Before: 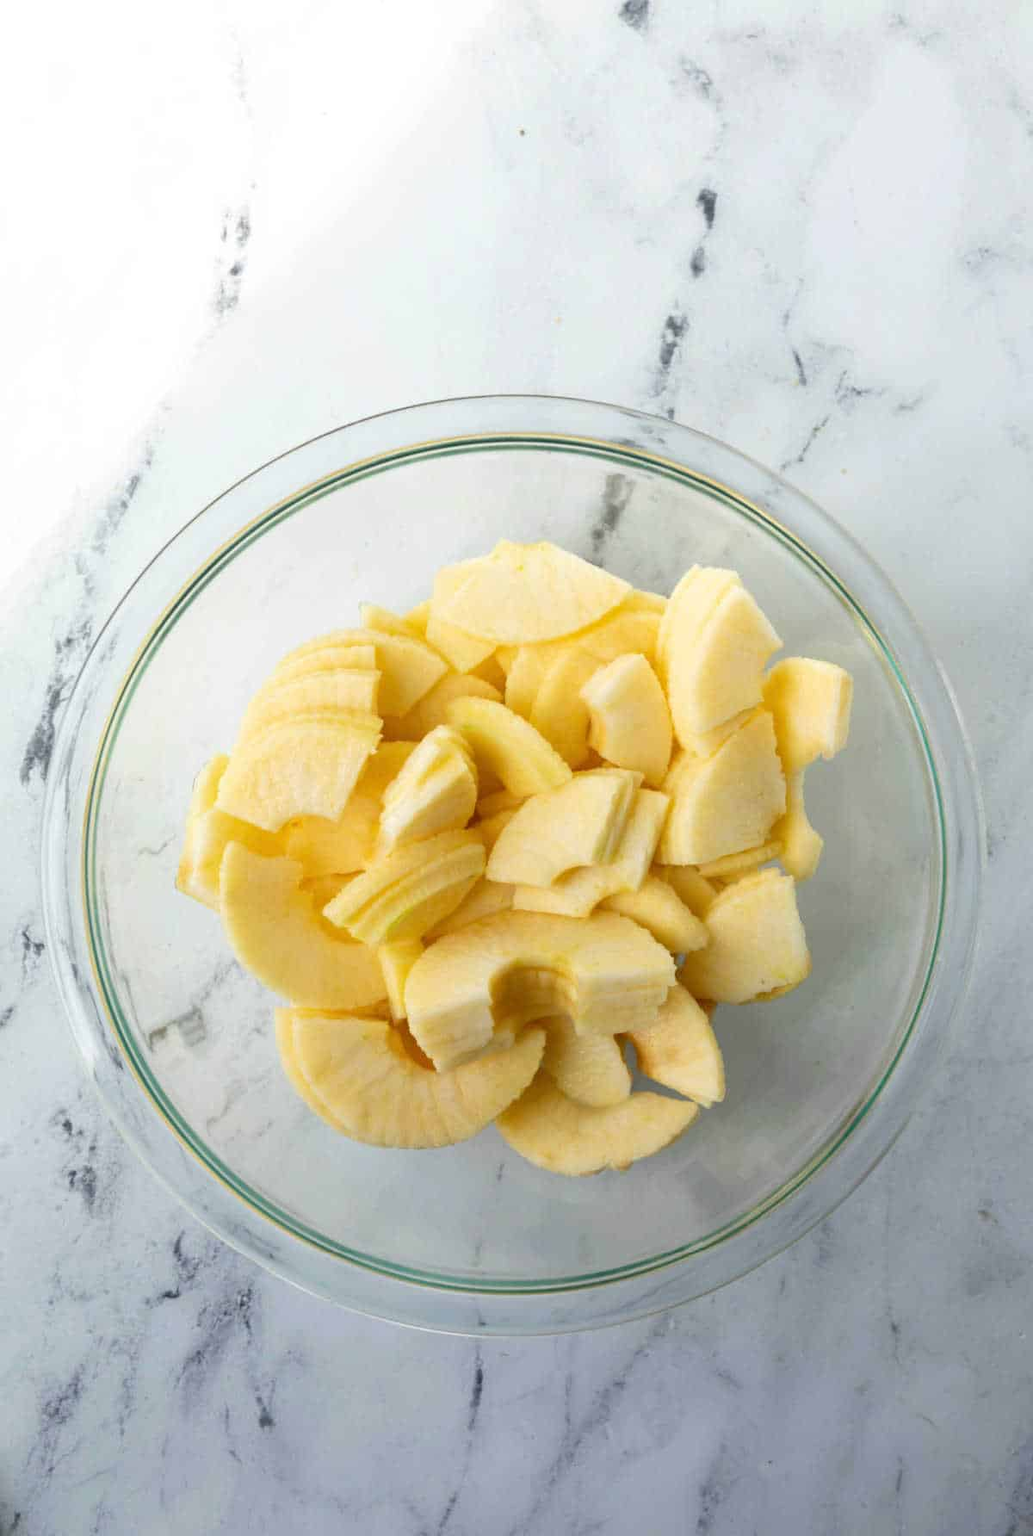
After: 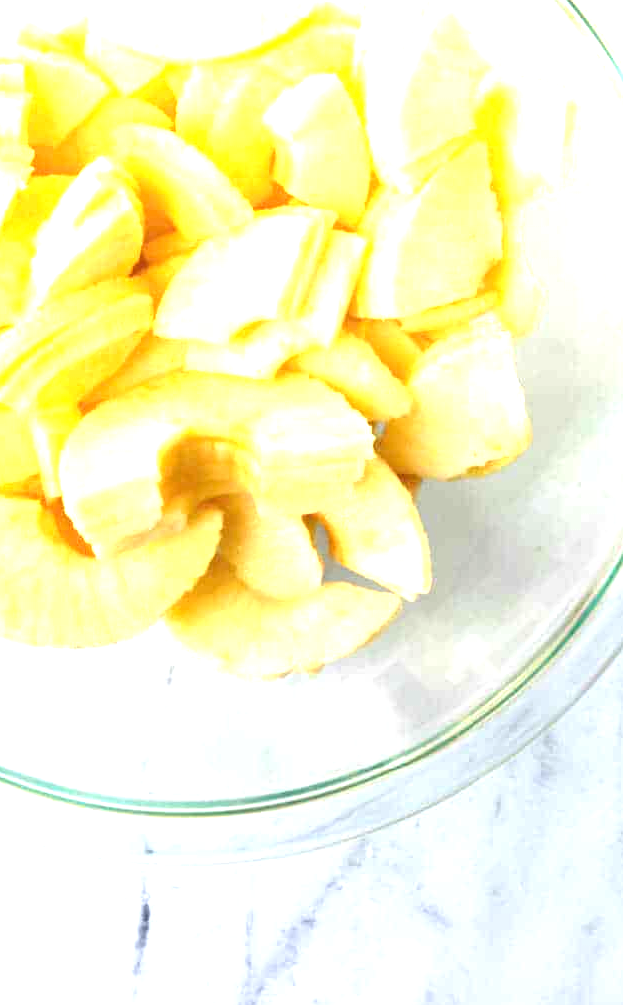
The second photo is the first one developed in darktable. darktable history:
exposure: black level correction 0, exposure 1.745 EV, compensate highlight preservation false
crop: left 34.251%, top 38.507%, right 13.808%, bottom 5.137%
